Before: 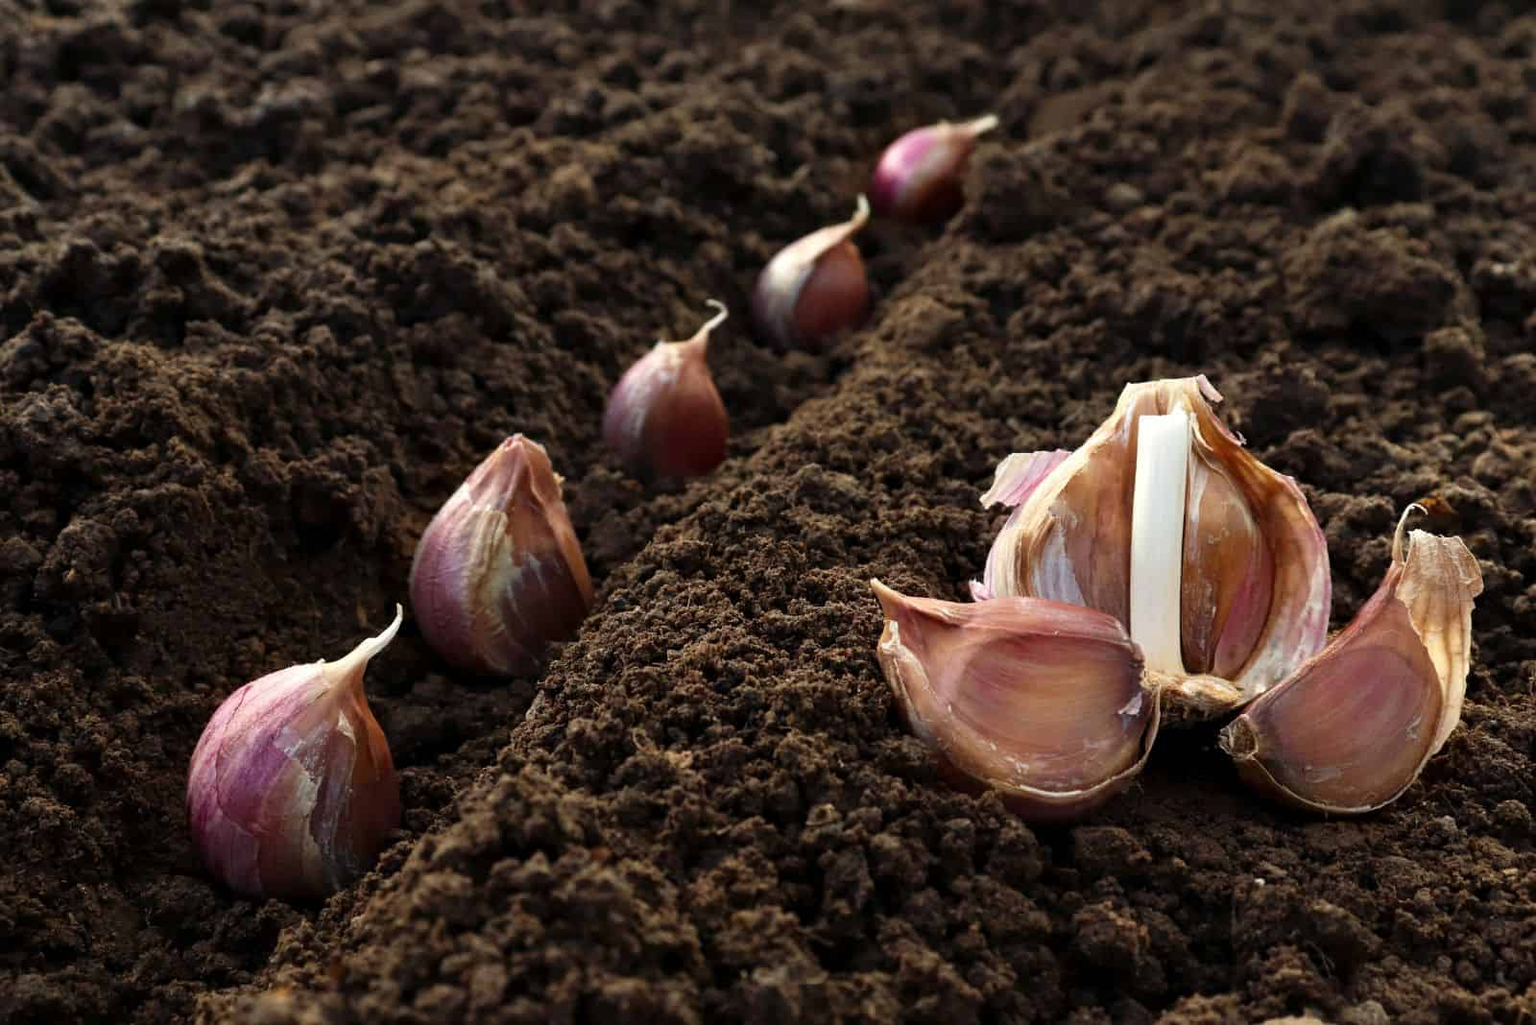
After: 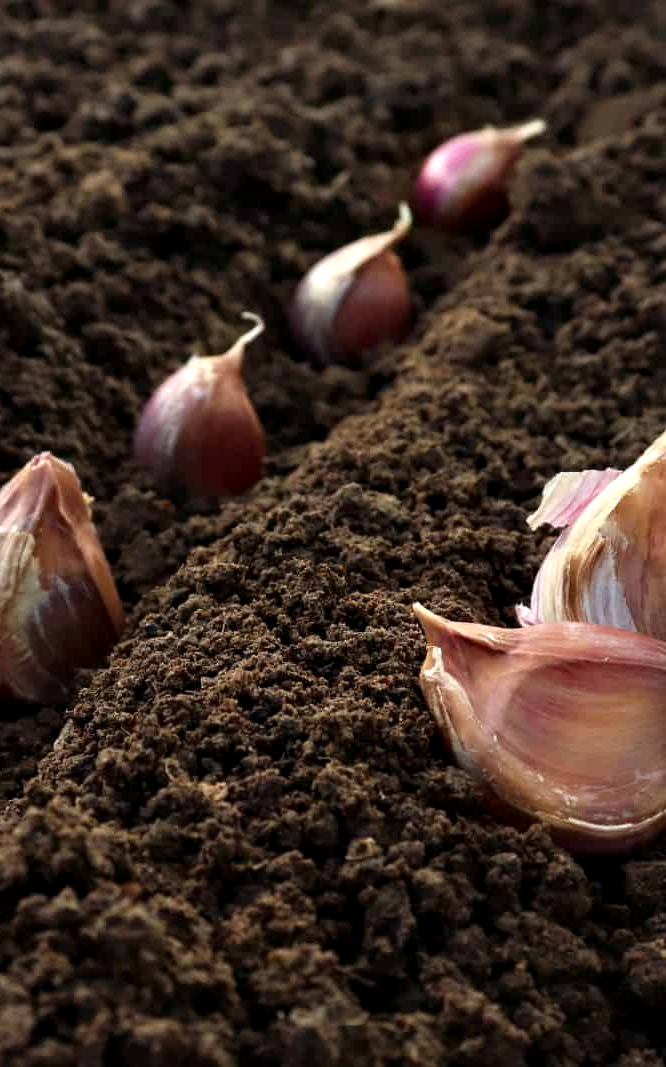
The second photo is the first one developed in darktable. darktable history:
crop: left 30.88%, right 27.356%
contrast equalizer: octaves 7, y [[0.6 ×6], [0.55 ×6], [0 ×6], [0 ×6], [0 ×6]], mix 0.302
